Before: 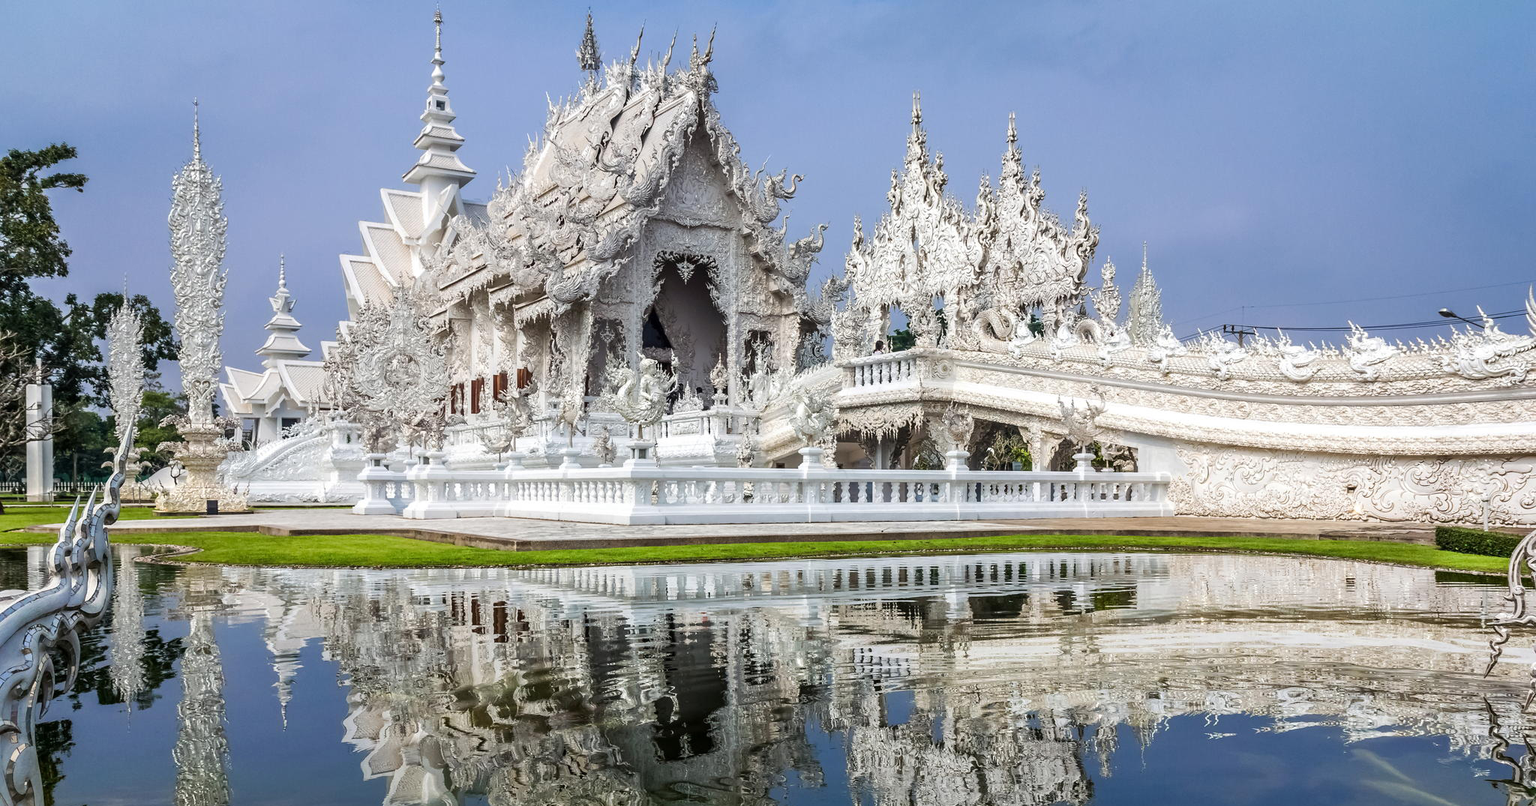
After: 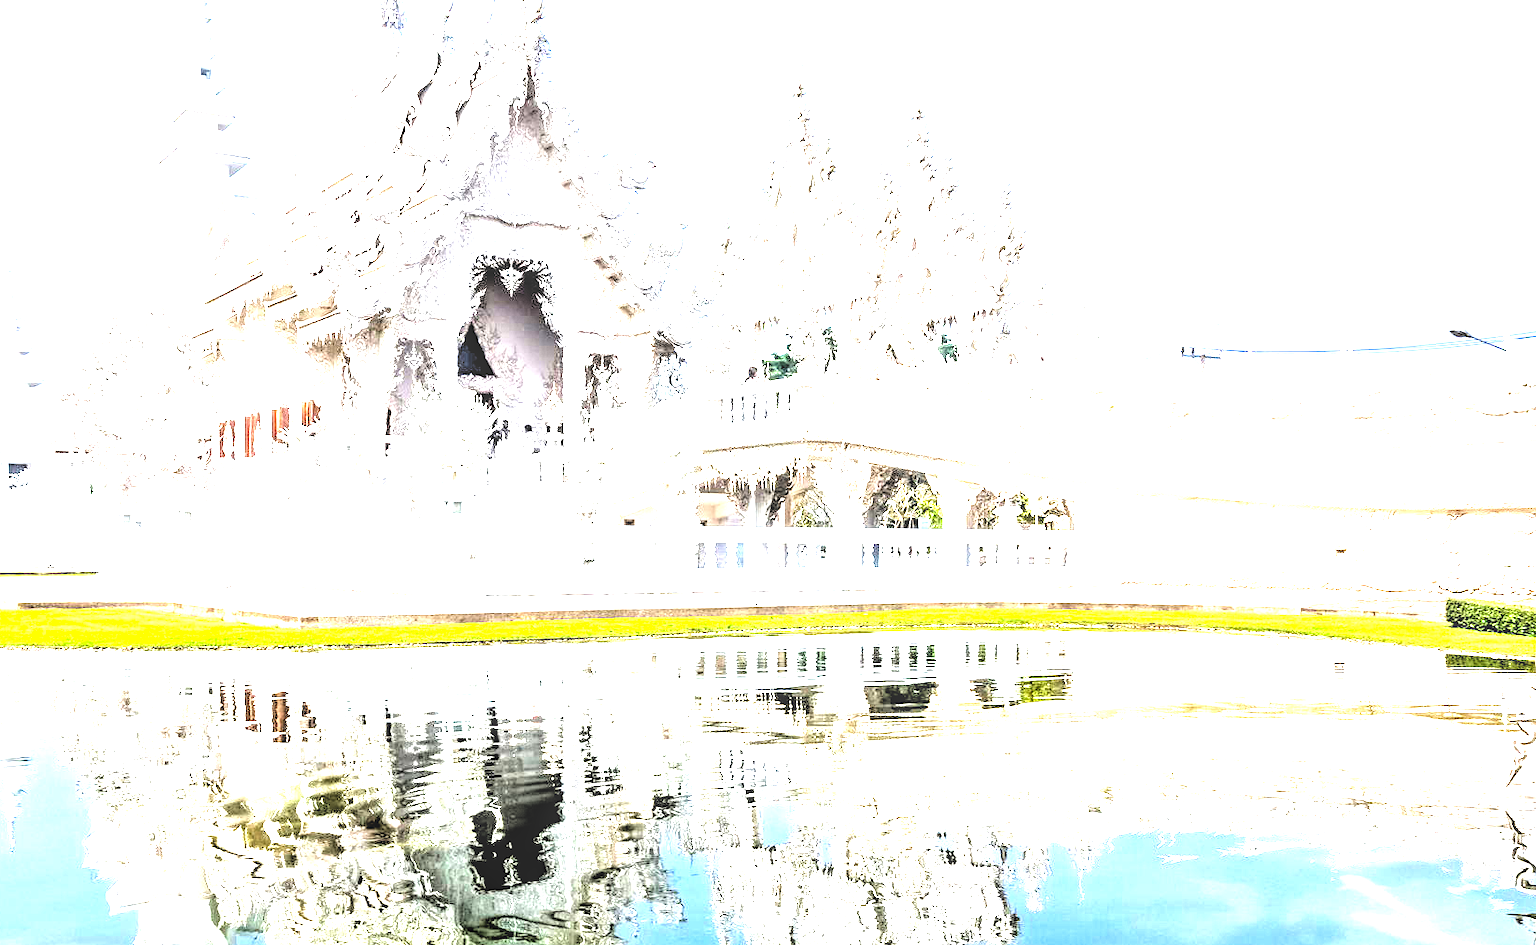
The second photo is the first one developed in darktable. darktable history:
local contrast: on, module defaults
exposure: black level correction 0, exposure 0.953 EV, compensate exposure bias true, compensate highlight preservation false
filmic rgb: black relative exposure -5 EV, hardness 2.88, contrast 1.1, highlights saturation mix -20%
crop and rotate: left 17.959%, top 5.771%, right 1.742%
rgb levels: preserve colors sum RGB, levels [[0.038, 0.433, 0.934], [0, 0.5, 1], [0, 0.5, 1]]
levels: levels [0, 0.281, 0.562]
